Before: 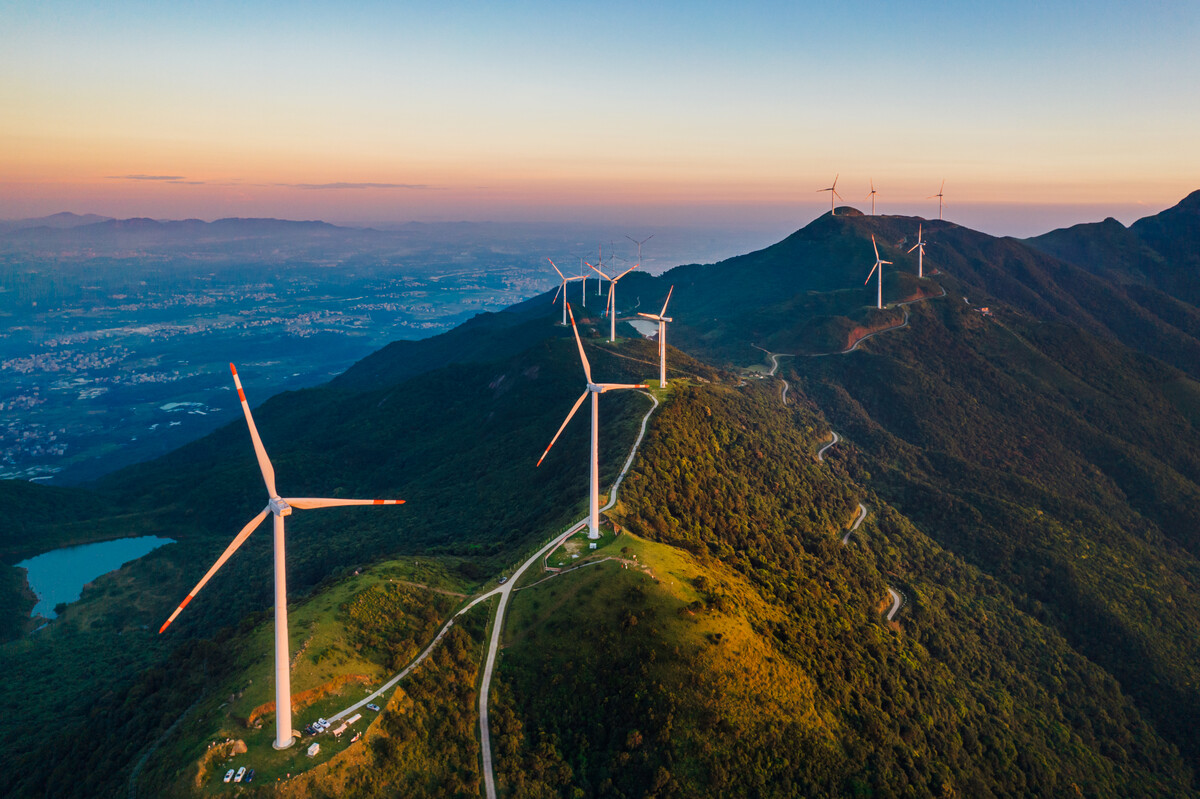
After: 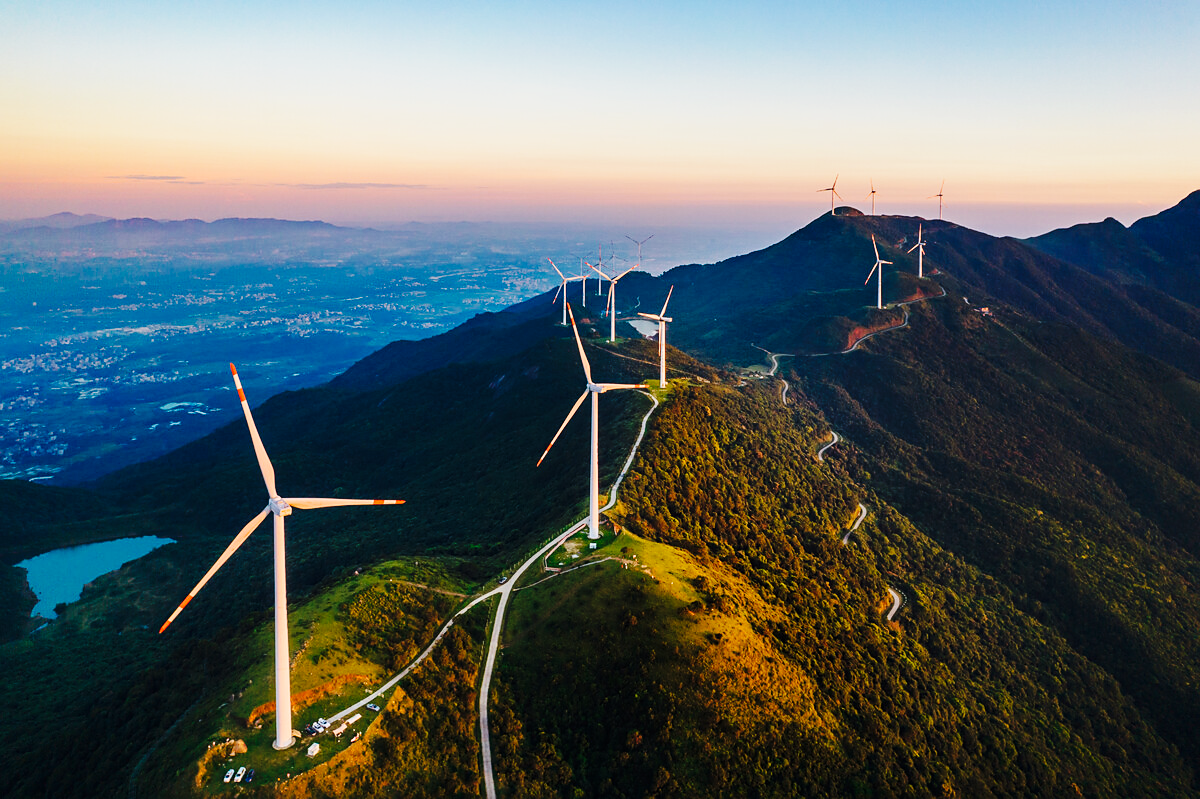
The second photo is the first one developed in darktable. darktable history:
sharpen: radius 1.535, amount 0.371, threshold 1.579
base curve: curves: ch0 [(0, 0) (0.036, 0.025) (0.121, 0.166) (0.206, 0.329) (0.605, 0.79) (1, 1)], preserve colors none
